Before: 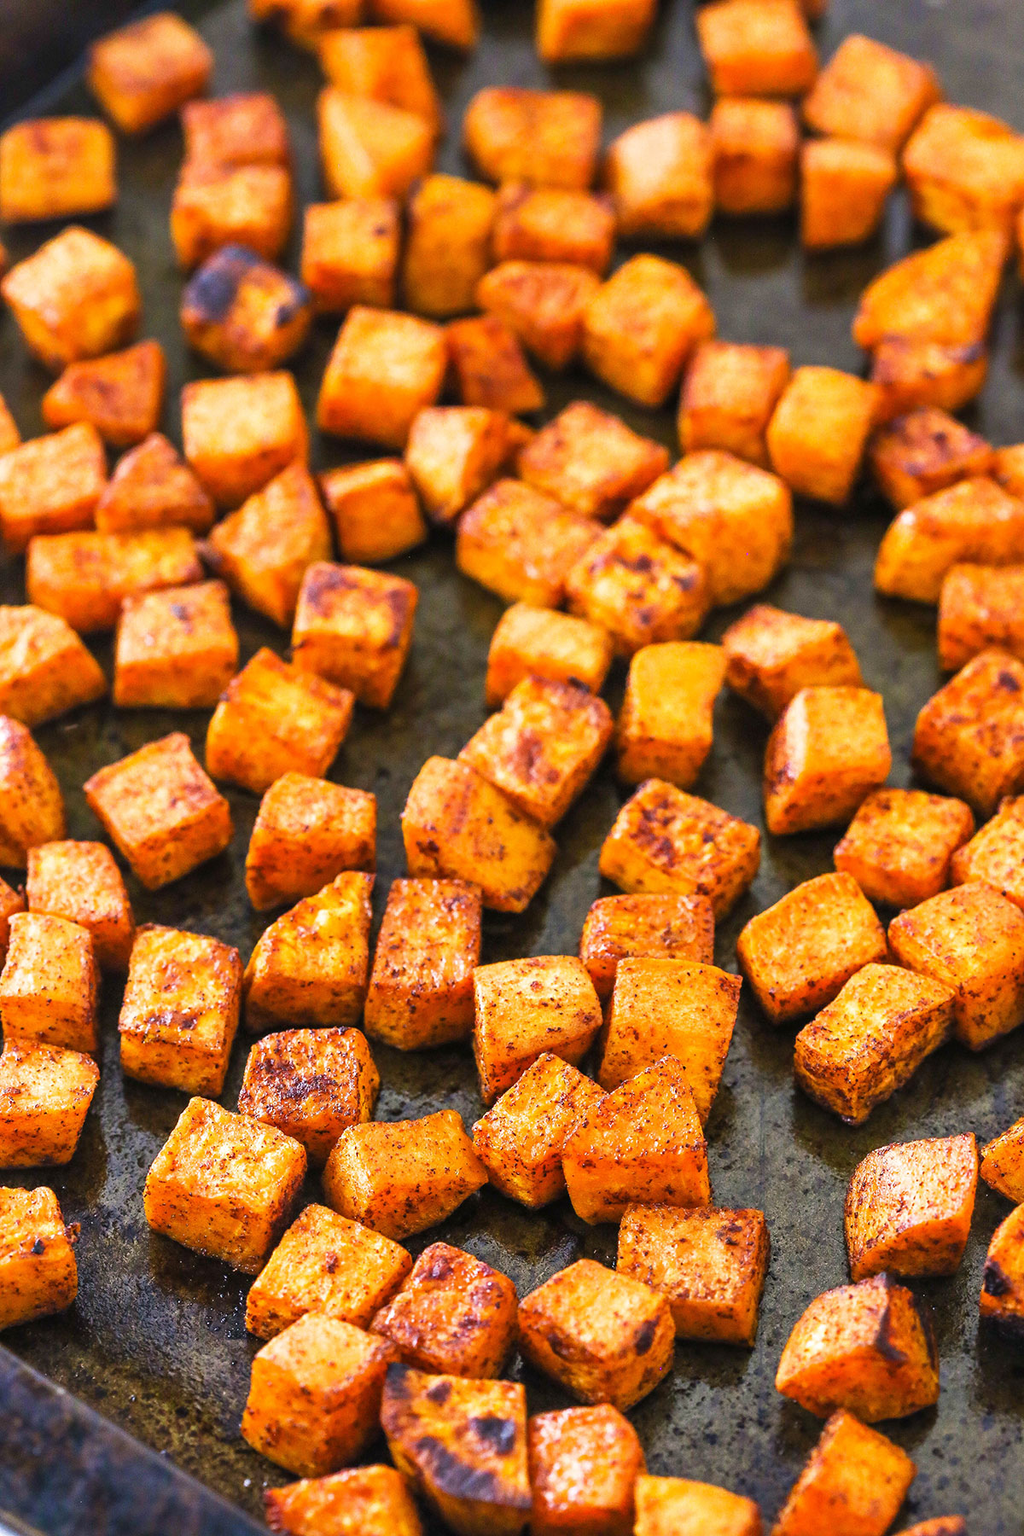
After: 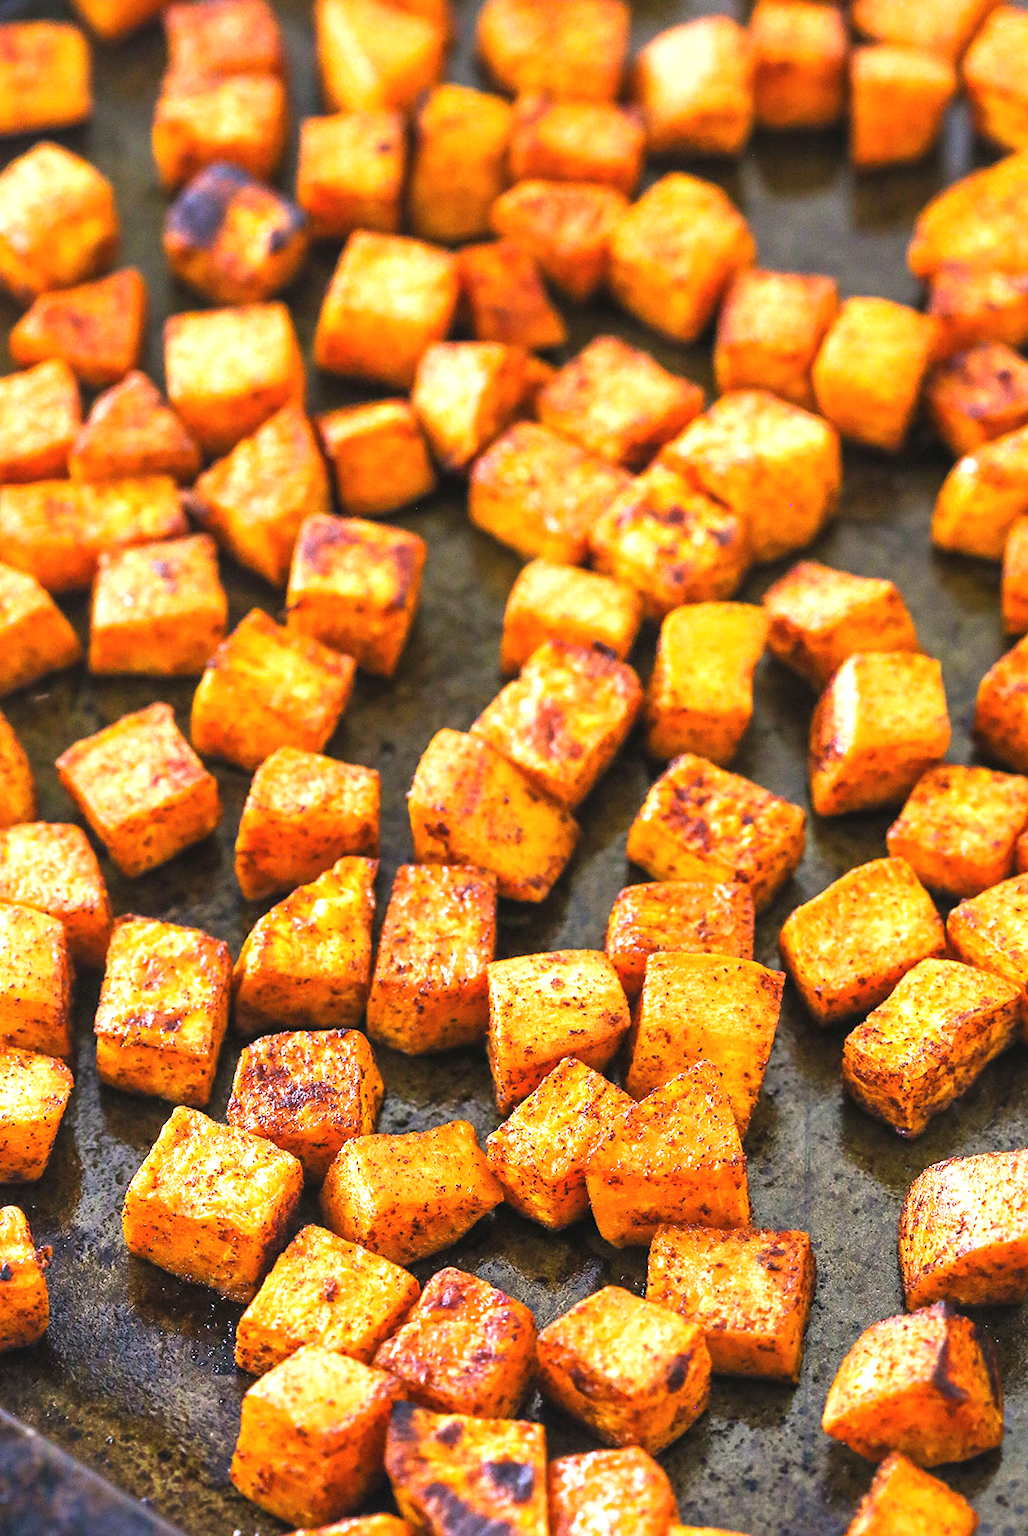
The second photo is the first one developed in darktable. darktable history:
crop: left 3.27%, top 6.399%, right 6.036%, bottom 3.322%
exposure: black level correction -0.002, exposure 0.546 EV, compensate exposure bias true, compensate highlight preservation false
